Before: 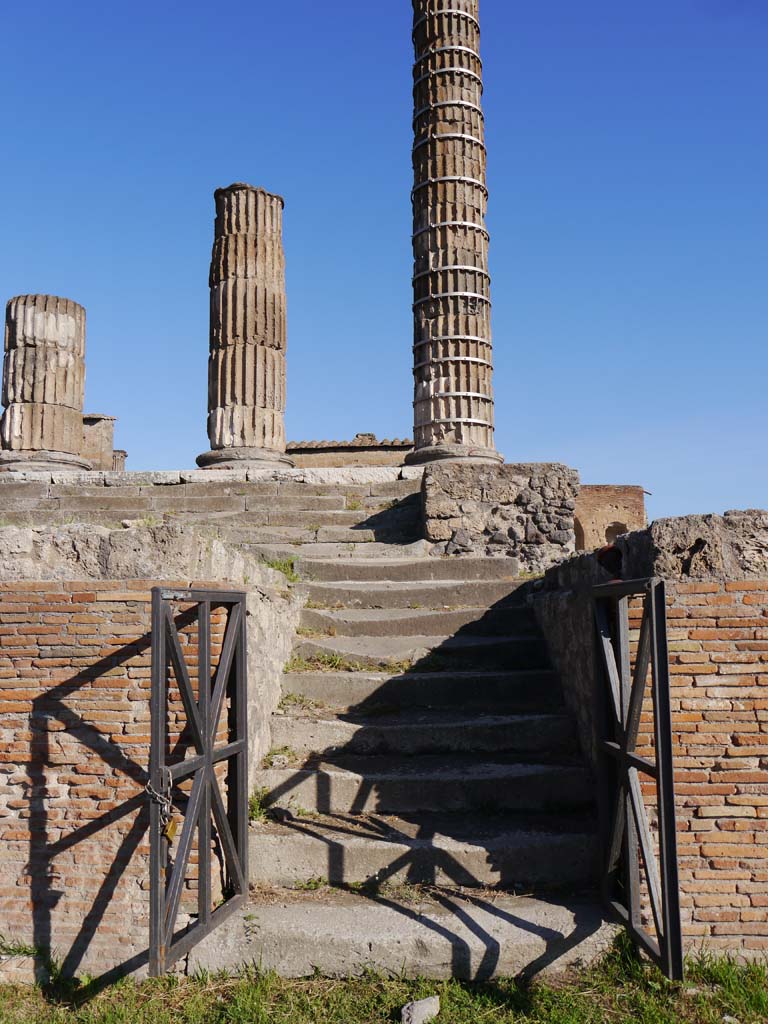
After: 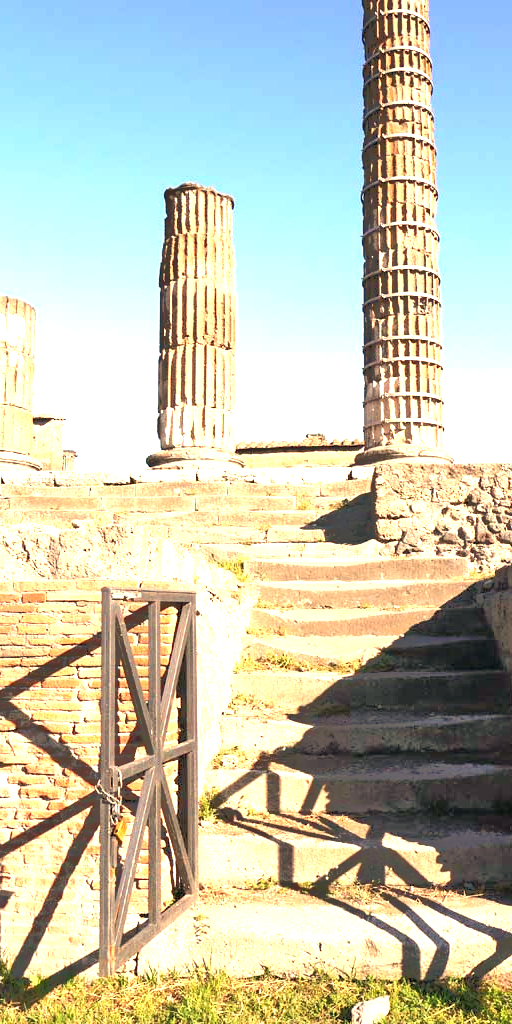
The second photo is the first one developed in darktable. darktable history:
tone equalizer: -8 EV -0.528 EV, -7 EV -0.319 EV, -6 EV -0.083 EV, -5 EV 0.413 EV, -4 EV 0.985 EV, -3 EV 0.791 EV, -2 EV -0.01 EV, -1 EV 0.14 EV, +0 EV -0.012 EV, smoothing 1
exposure: black level correction 0, exposure 1.9 EV, compensate highlight preservation false
crop and rotate: left 6.617%, right 26.717%
white balance: red 1.138, green 0.996, blue 0.812
